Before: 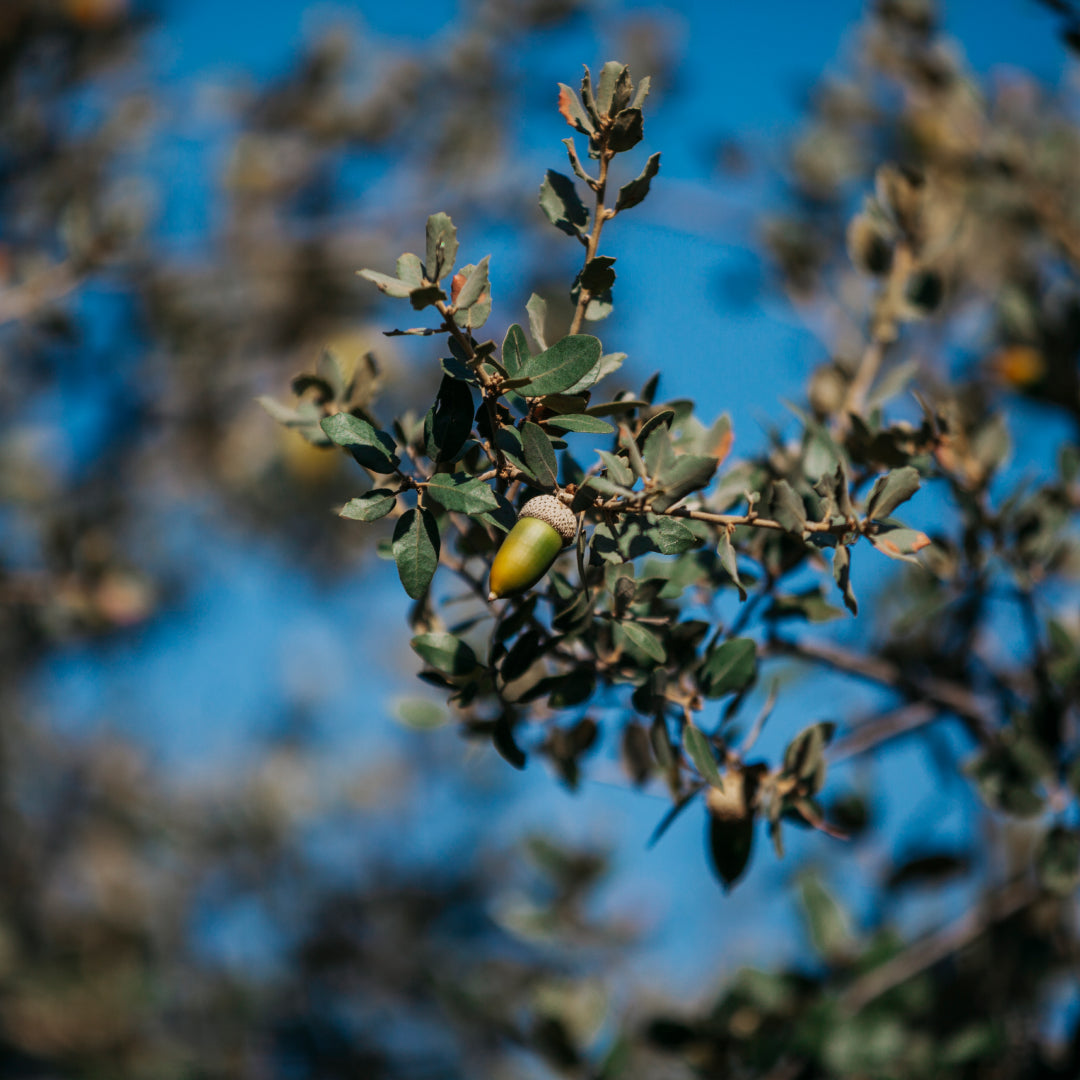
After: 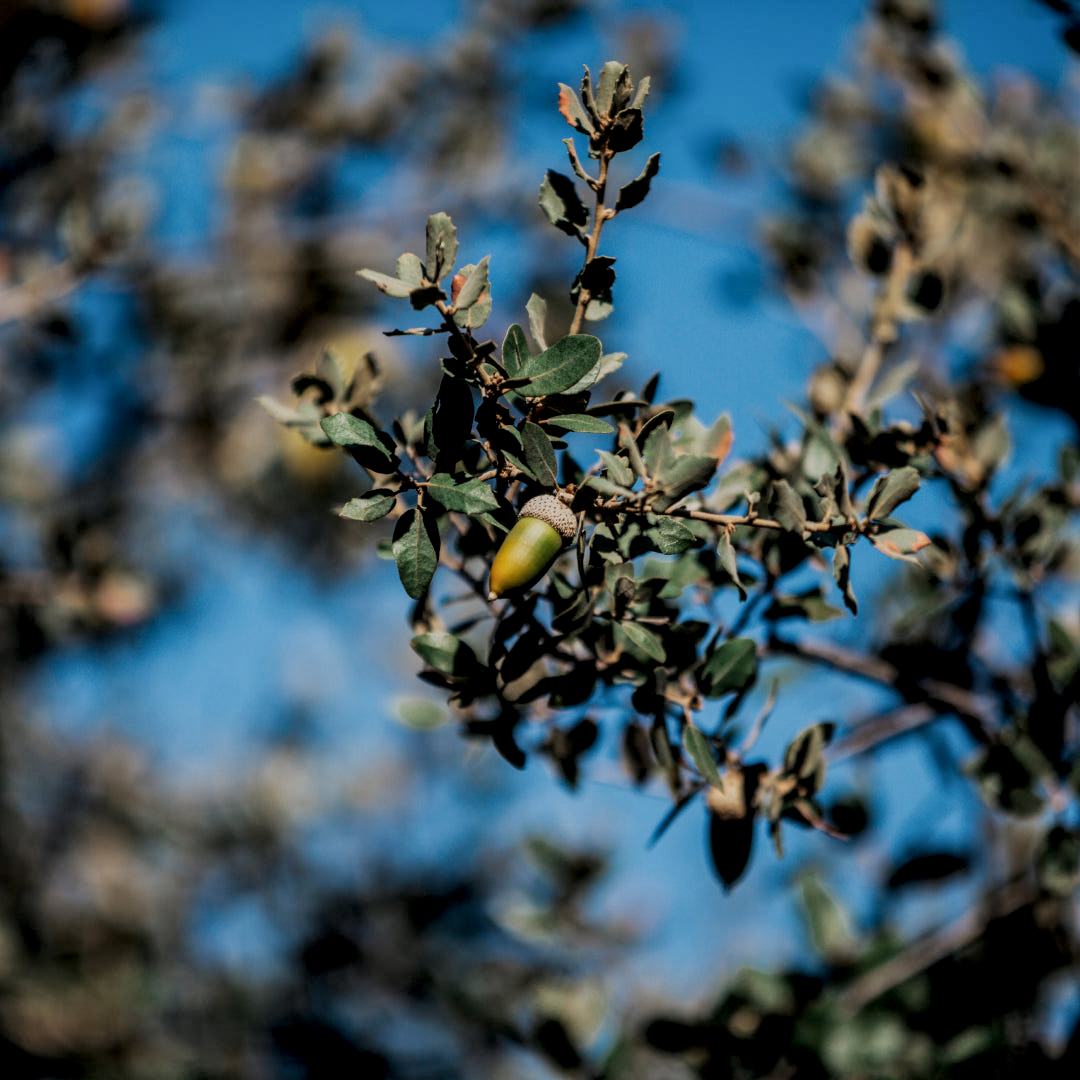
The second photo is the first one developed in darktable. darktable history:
filmic rgb: black relative exposure -7.65 EV, white relative exposure 4.56 EV, hardness 3.61, contrast 1.05
local contrast: highlights 61%, detail 143%, midtone range 0.428
color correction: saturation 0.99
